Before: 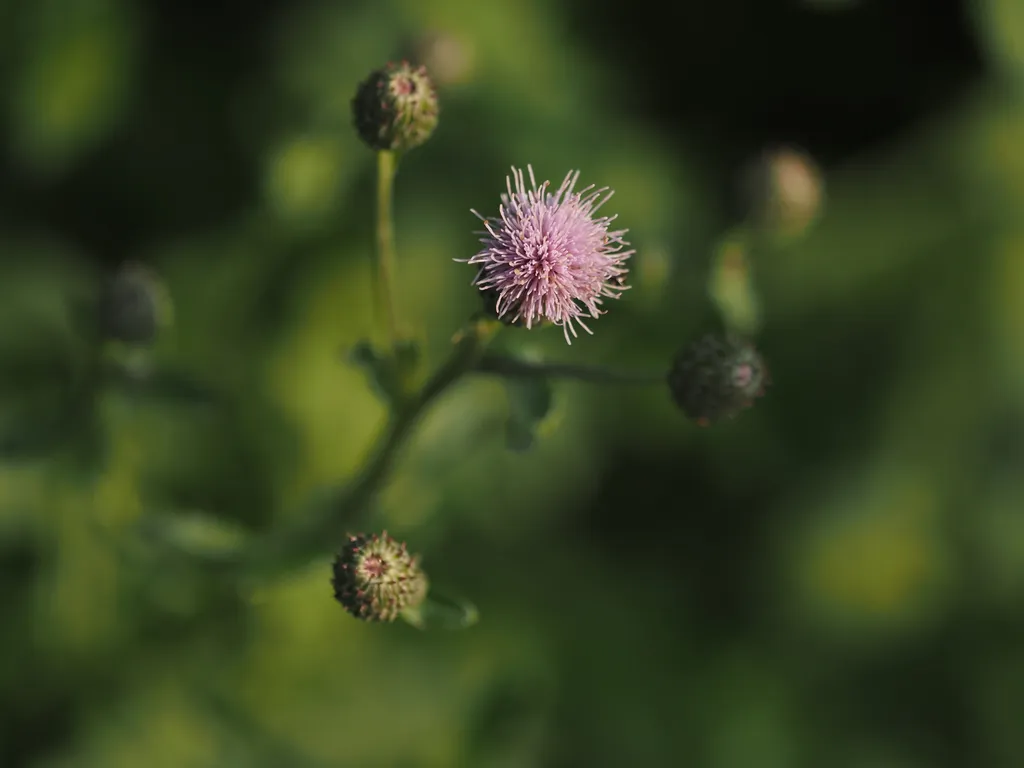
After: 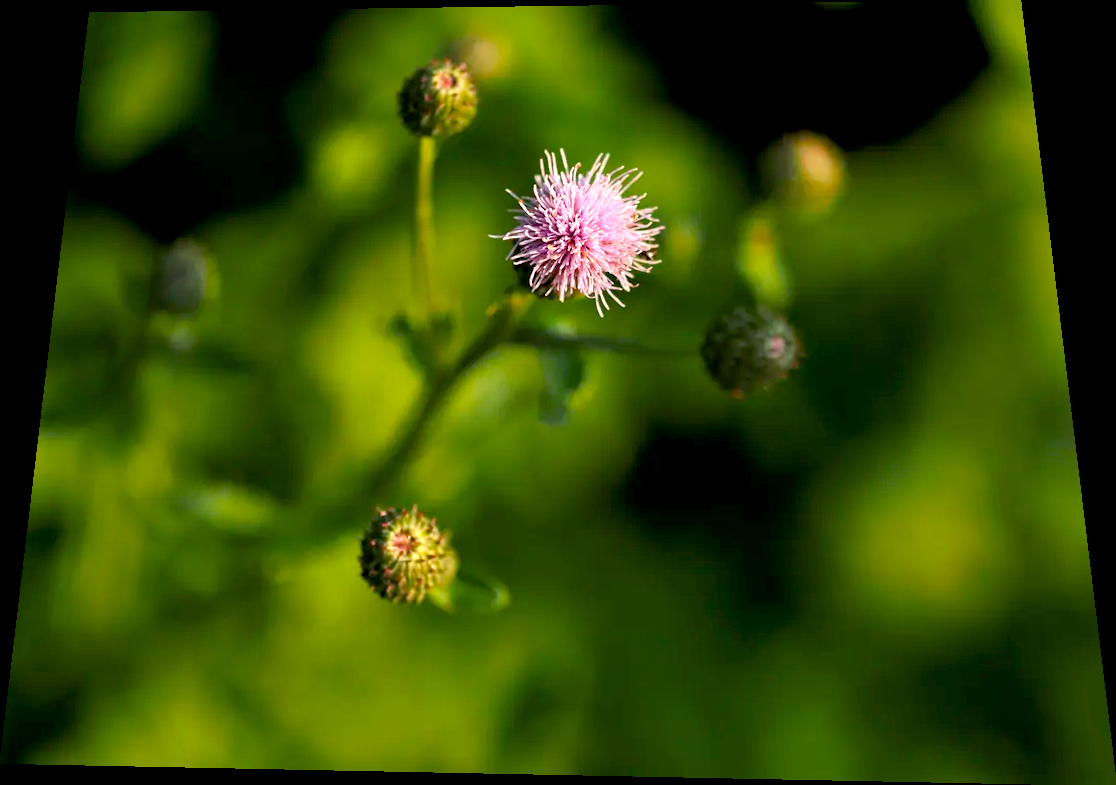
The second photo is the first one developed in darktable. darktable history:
color balance rgb: linear chroma grading › global chroma 15%, perceptual saturation grading › global saturation 30%
exposure: black level correction 0.01, exposure 1 EV, compensate highlight preservation false
rotate and perspective: rotation 0.128°, lens shift (vertical) -0.181, lens shift (horizontal) -0.044, shear 0.001, automatic cropping off
